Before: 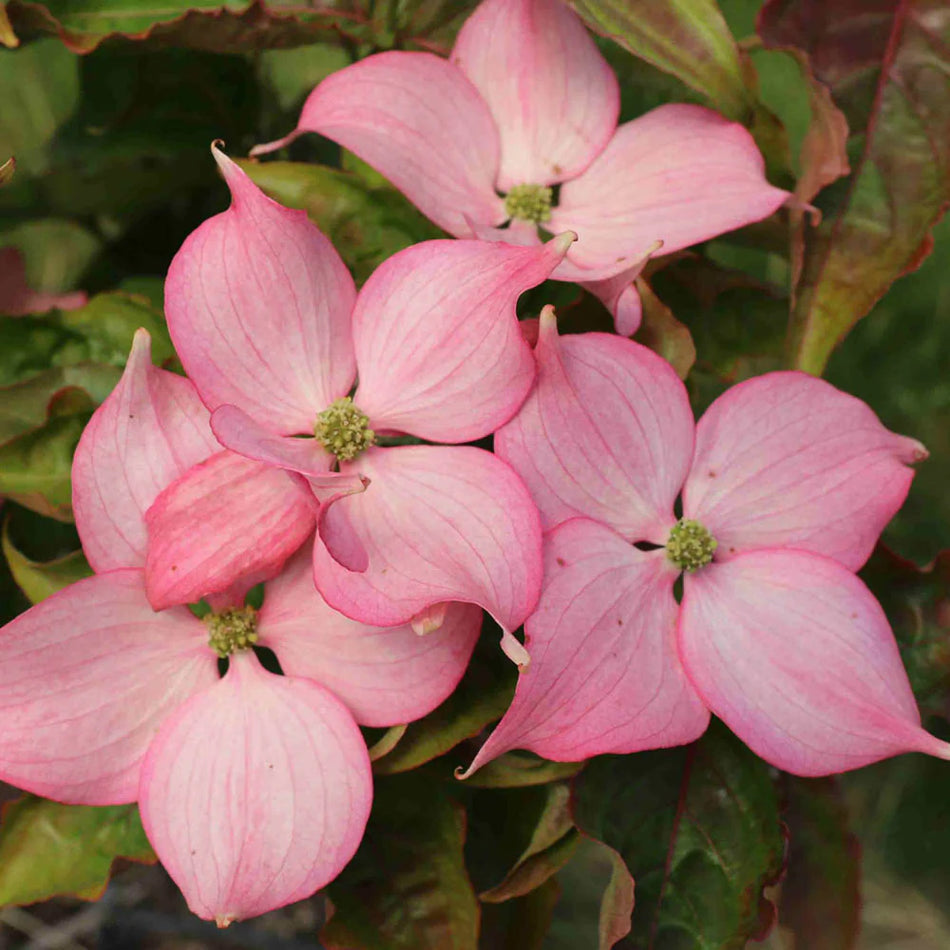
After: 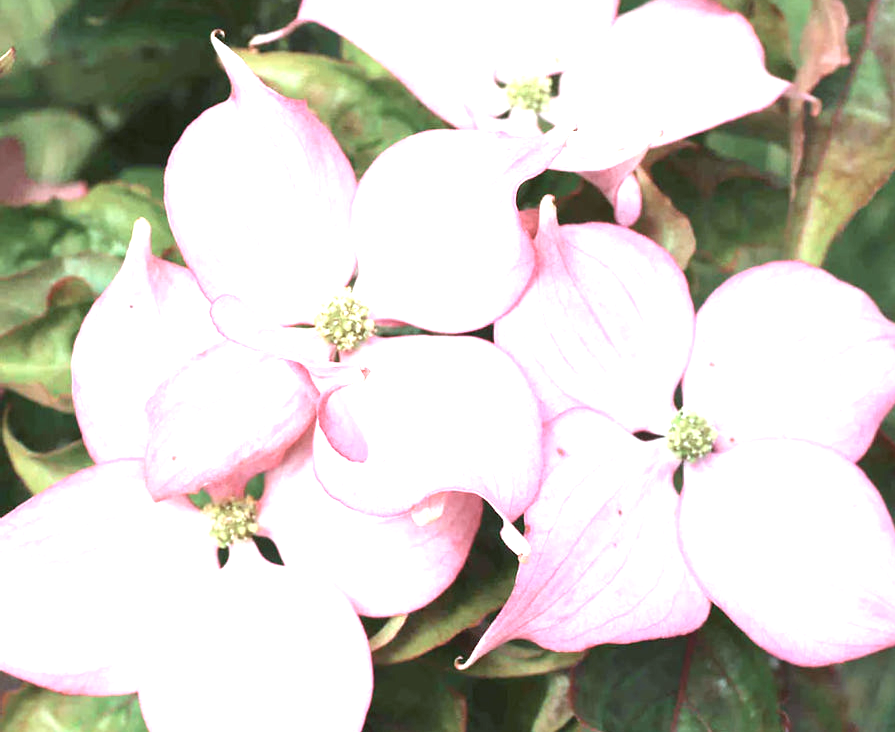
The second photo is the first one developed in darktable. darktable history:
exposure: black level correction 0, exposure 2 EV, compensate highlight preservation false
crop and rotate: angle 0.03°, top 11.643%, right 5.651%, bottom 11.189%
color correction: highlights a* -12.64, highlights b* -18.1, saturation 0.7
